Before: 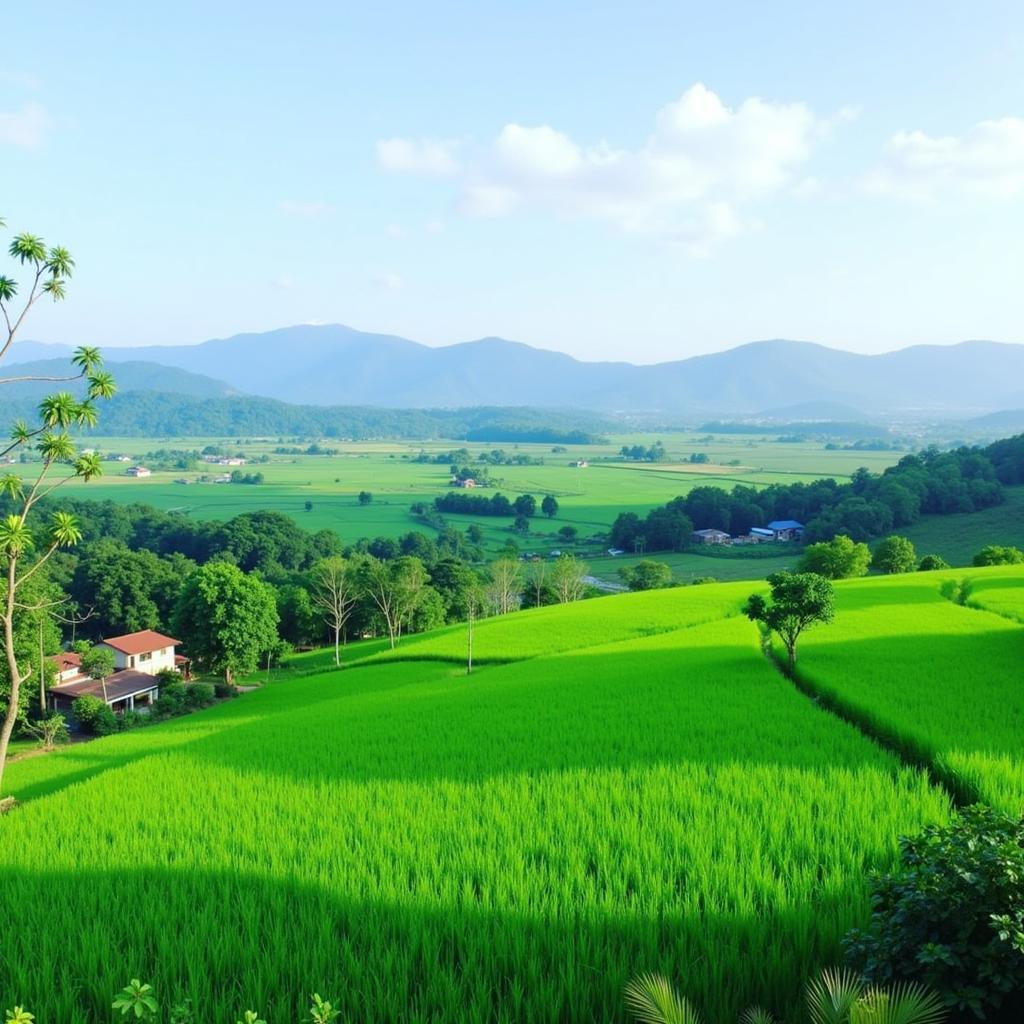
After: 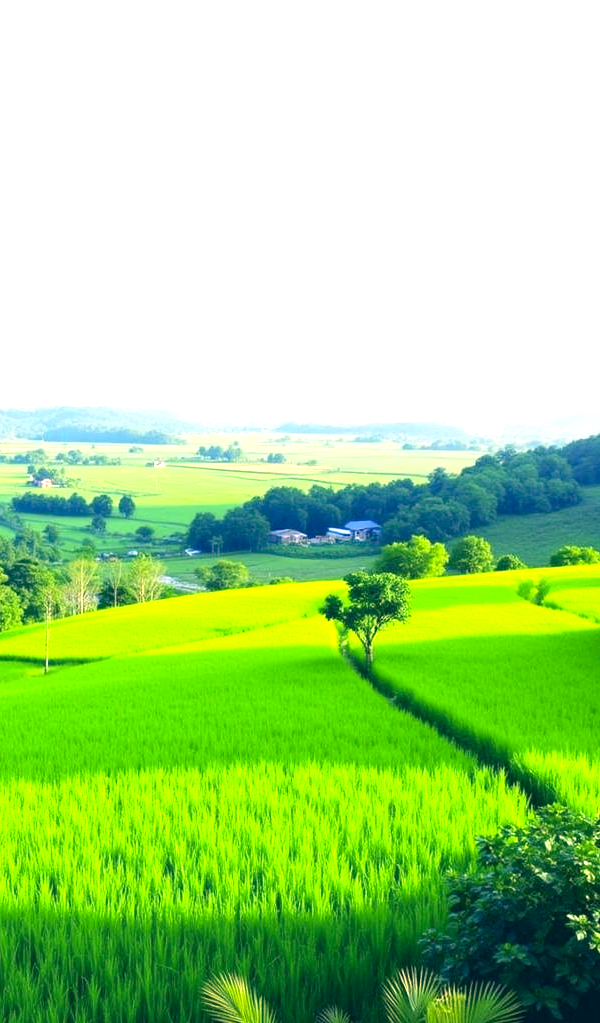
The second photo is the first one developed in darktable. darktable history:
color correction: highlights a* 10.32, highlights b* 14.66, shadows a* -9.59, shadows b* -15.02
crop: left 41.402%
exposure: black level correction 0, exposure 1.2 EV, compensate highlight preservation false
tone equalizer: on, module defaults
